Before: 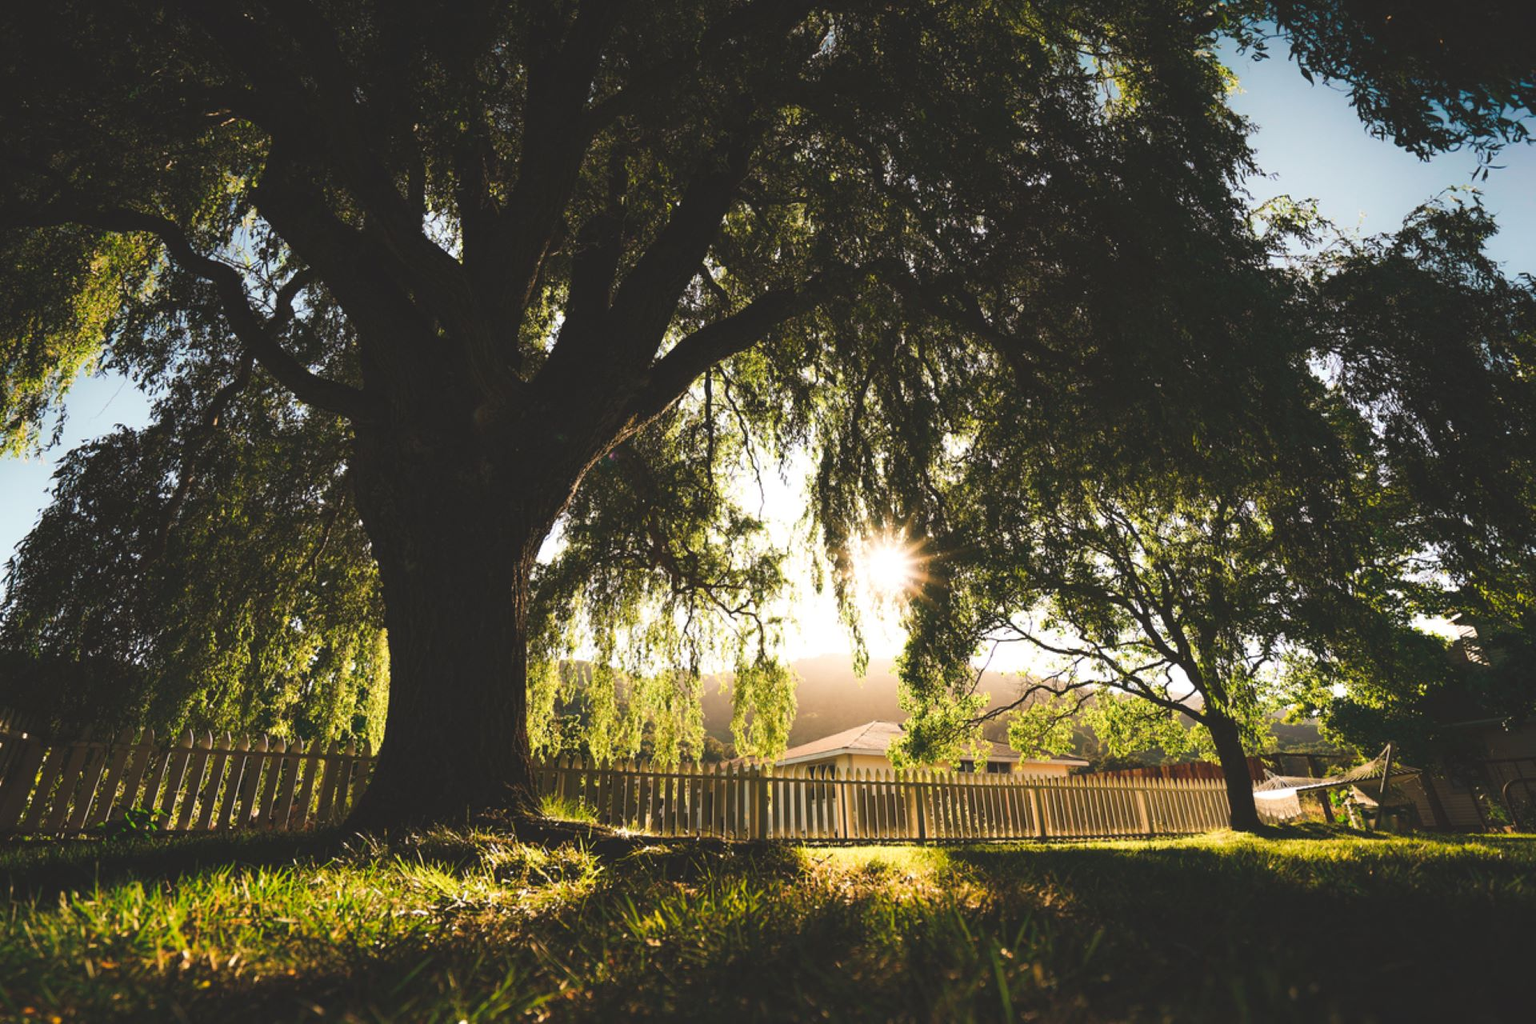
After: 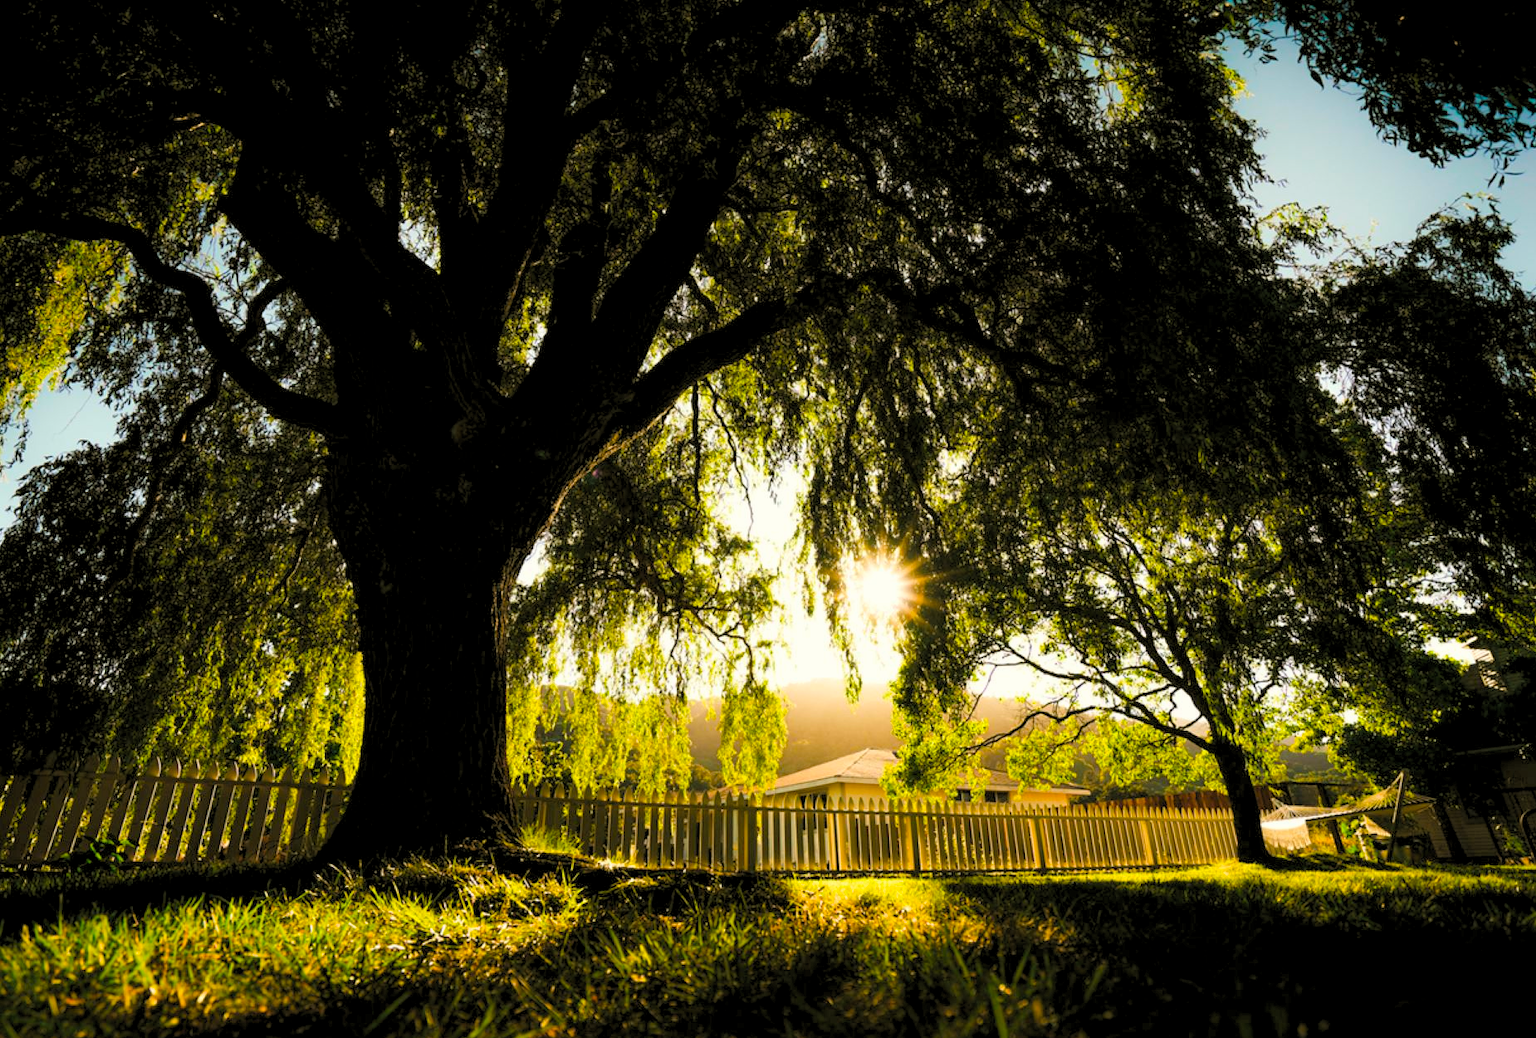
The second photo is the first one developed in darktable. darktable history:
color balance rgb: linear chroma grading › global chroma 15%, perceptual saturation grading › global saturation 30%
rgb levels: levels [[0.029, 0.461, 0.922], [0, 0.5, 1], [0, 0.5, 1]]
color balance: mode lift, gamma, gain (sRGB), lift [1.04, 1, 1, 0.97], gamma [1.01, 1, 1, 0.97], gain [0.96, 1, 1, 0.97]
crop and rotate: left 2.536%, right 1.107%, bottom 2.246%
